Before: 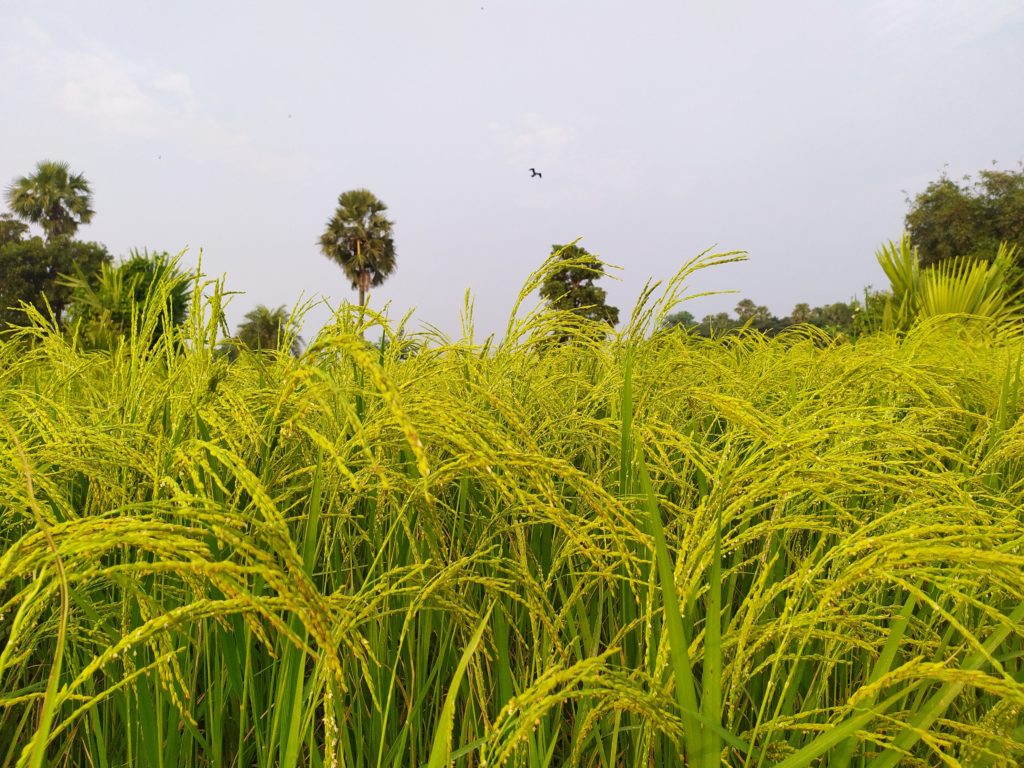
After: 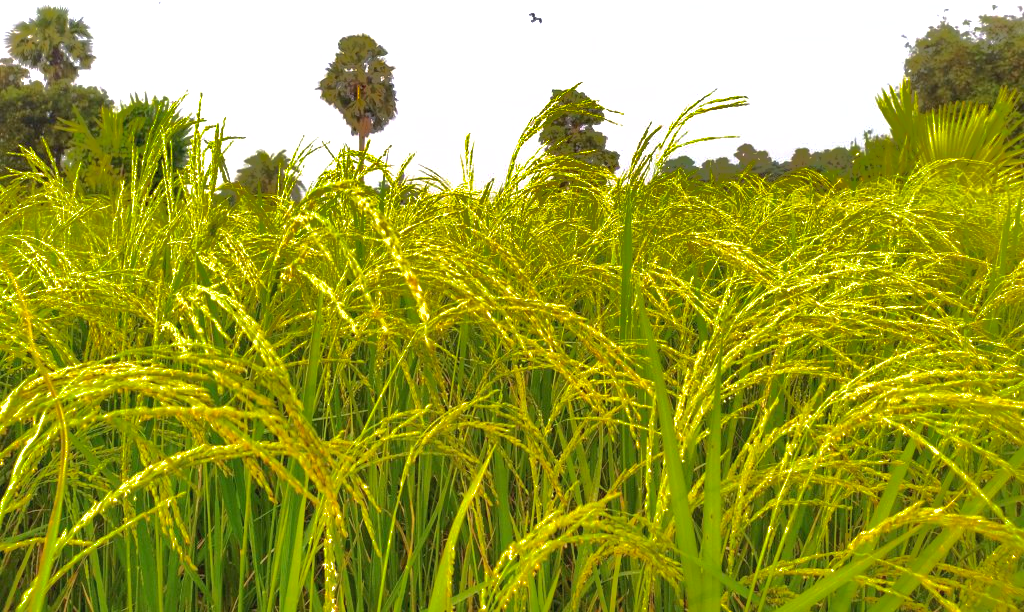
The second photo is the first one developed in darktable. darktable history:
exposure: exposure 0.778 EV, compensate exposure bias true, compensate highlight preservation false
shadows and highlights: shadows 38.52, highlights -74.49
crop and rotate: top 20.237%
